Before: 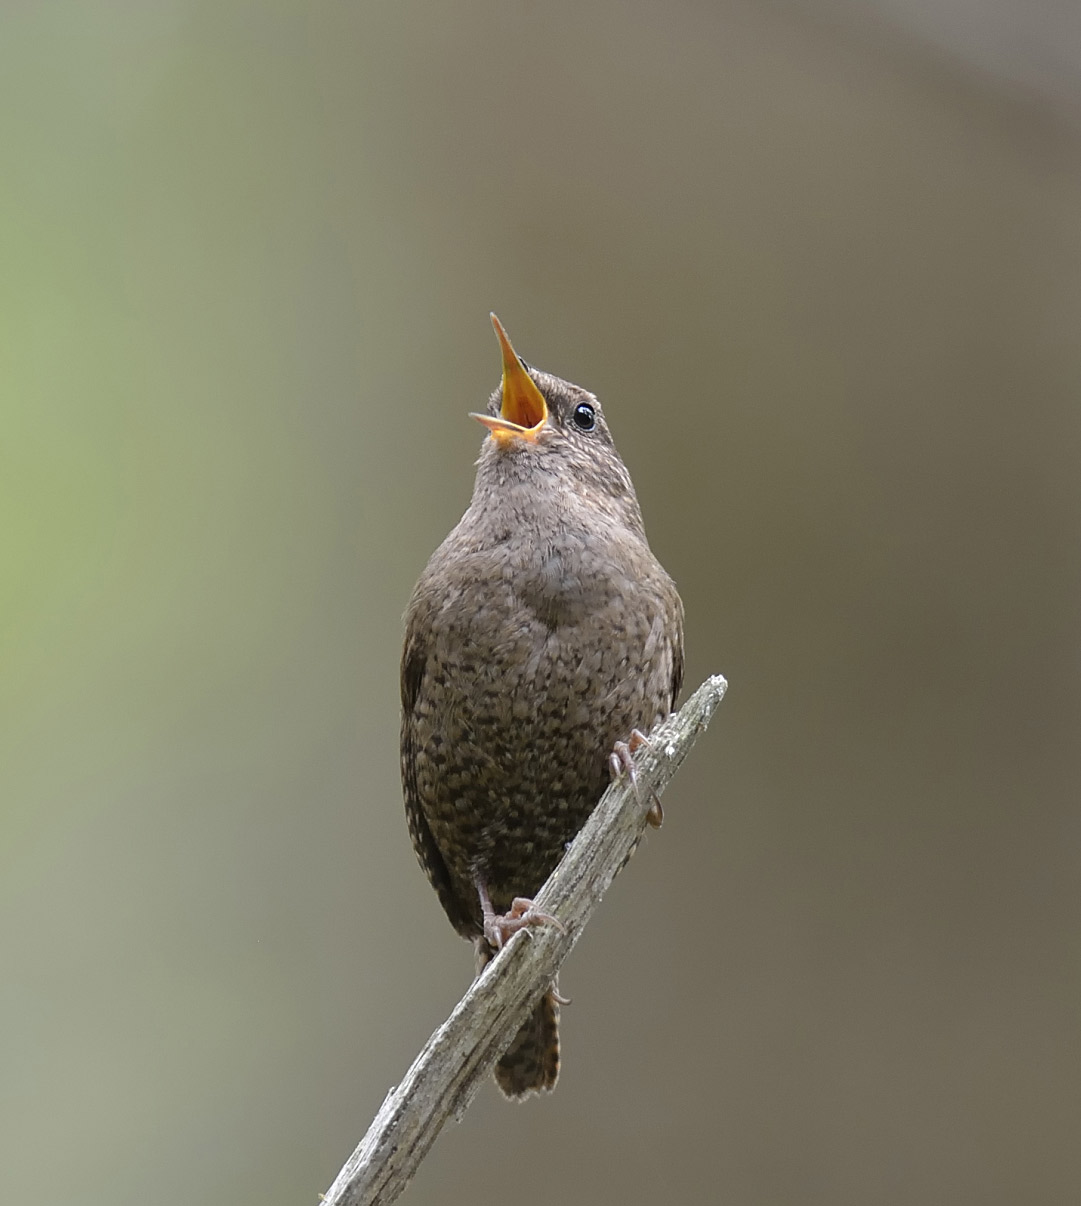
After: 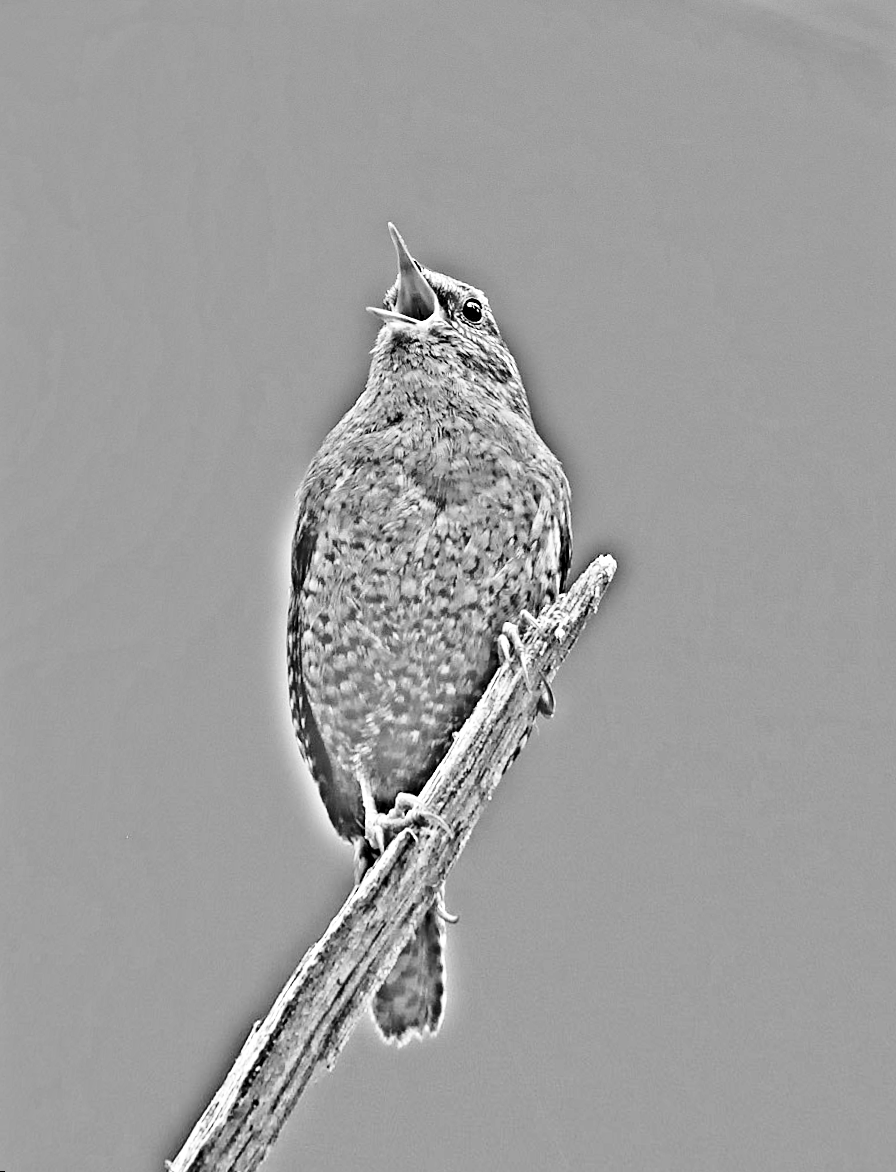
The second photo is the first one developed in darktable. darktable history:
color contrast: green-magenta contrast 0, blue-yellow contrast 0
highpass: on, module defaults
rotate and perspective: rotation 0.72°, lens shift (vertical) -0.352, lens shift (horizontal) -0.051, crop left 0.152, crop right 0.859, crop top 0.019, crop bottom 0.964
base curve: curves: ch0 [(0, 0) (0.028, 0.03) (0.121, 0.232) (0.46, 0.748) (0.859, 0.968) (1, 1)], preserve colors none
